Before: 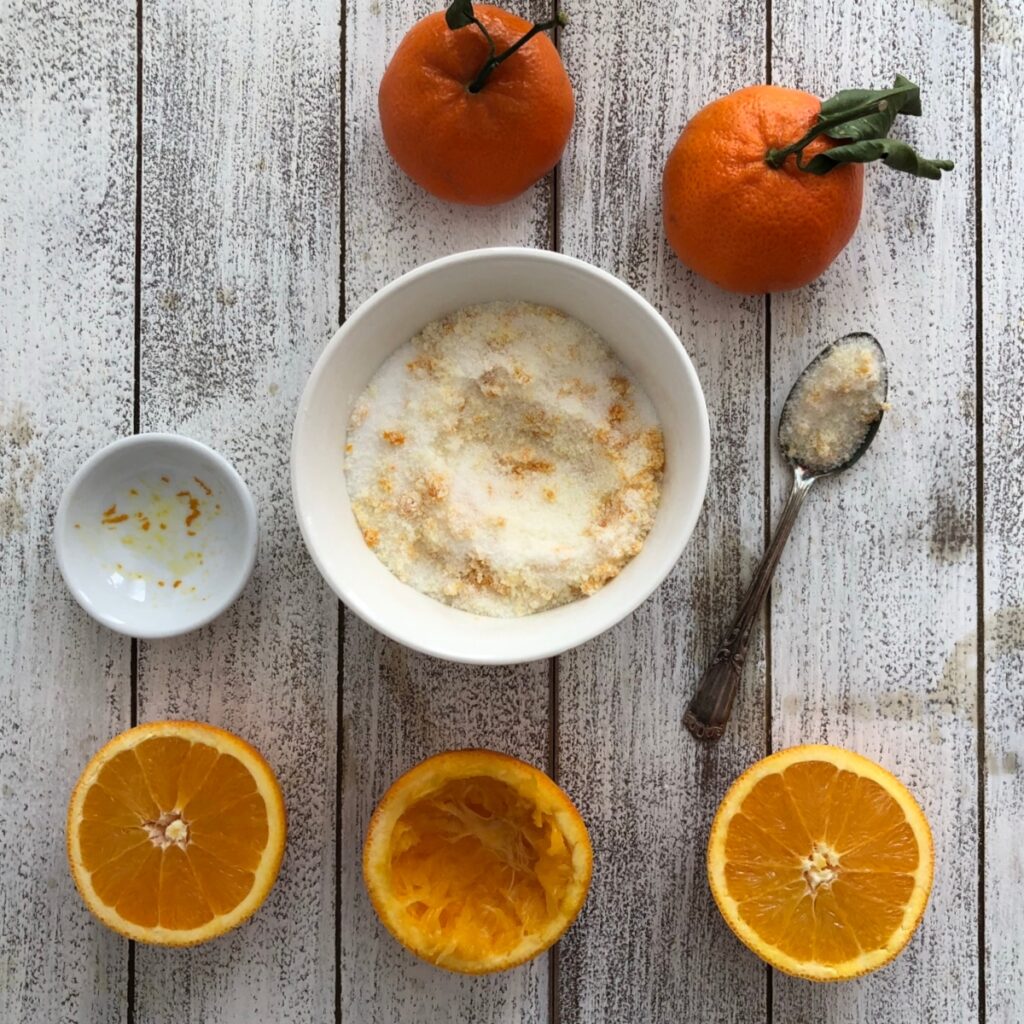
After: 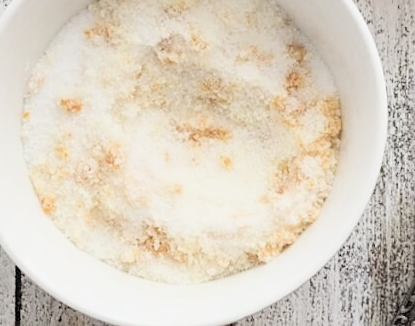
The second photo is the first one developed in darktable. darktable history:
crop: left 31.608%, top 32.609%, right 27.785%, bottom 35.517%
filmic rgb: black relative exposure -7.65 EV, white relative exposure 4.56 EV, threshold 3.03 EV, hardness 3.61, enable highlight reconstruction true
color balance rgb: perceptual saturation grading › global saturation 25.469%
exposure: black level correction 0.001, exposure 1.119 EV, compensate exposure bias true, compensate highlight preservation false
sharpen: on, module defaults
contrast brightness saturation: brightness 0.184, saturation -0.492
